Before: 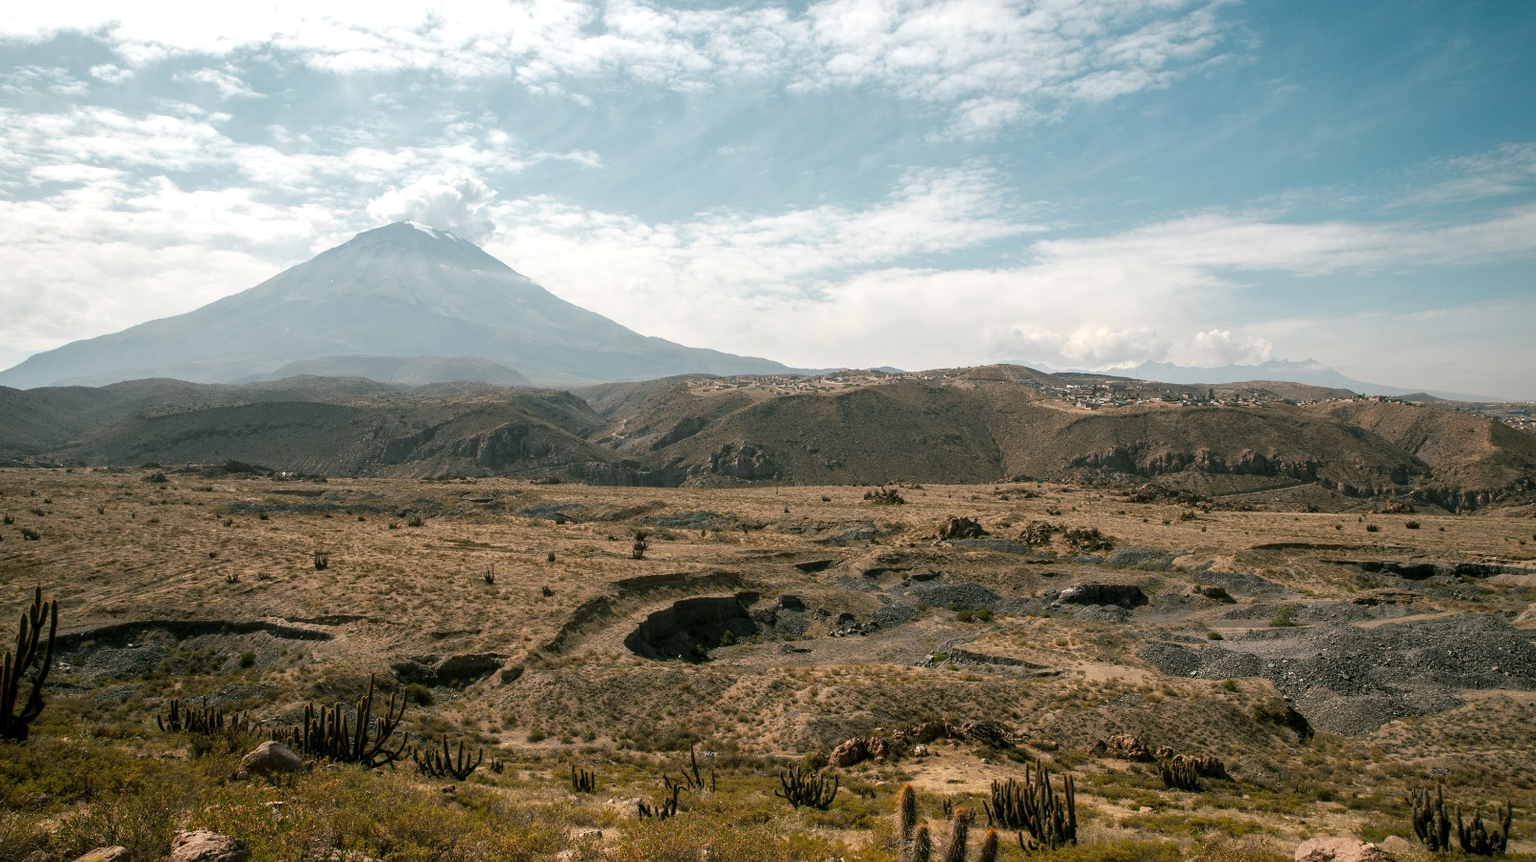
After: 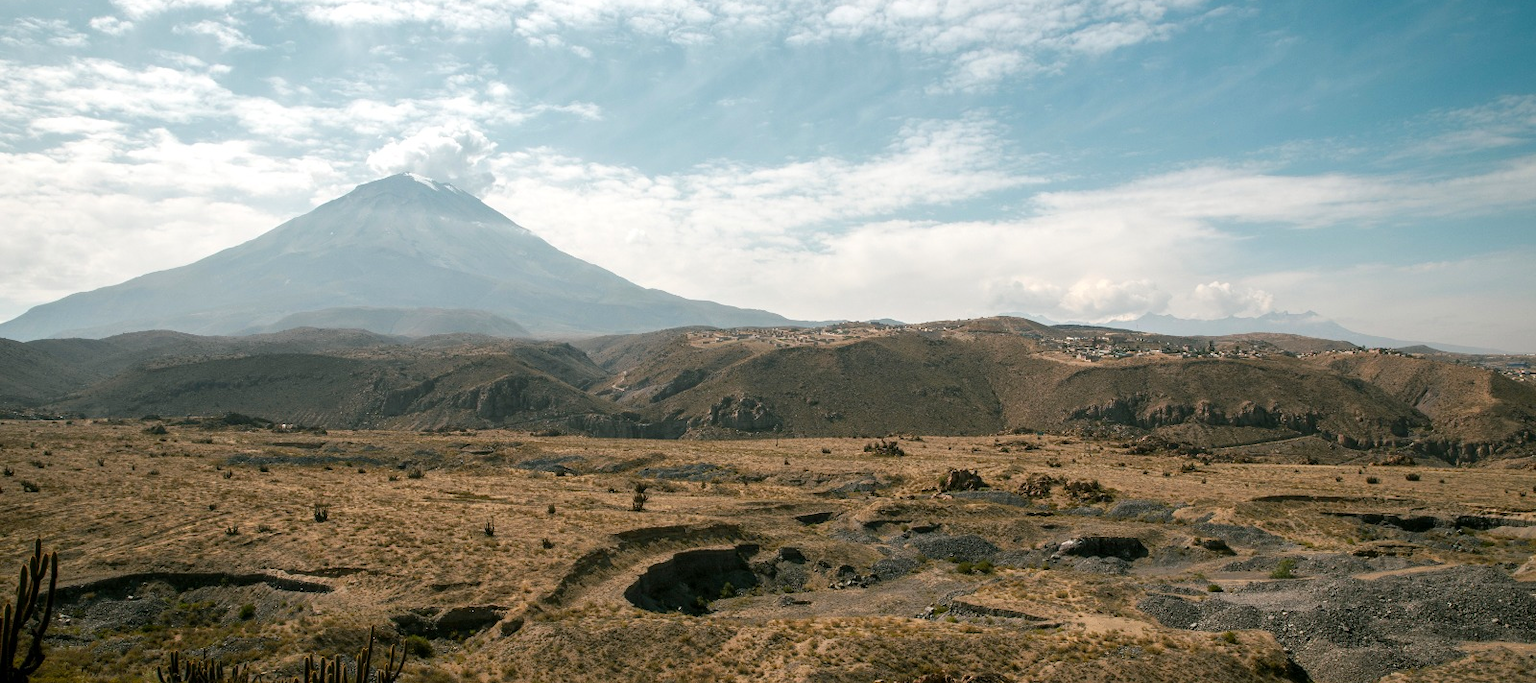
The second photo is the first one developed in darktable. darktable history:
crop and rotate: top 5.667%, bottom 14.937%
color balance: output saturation 110%
